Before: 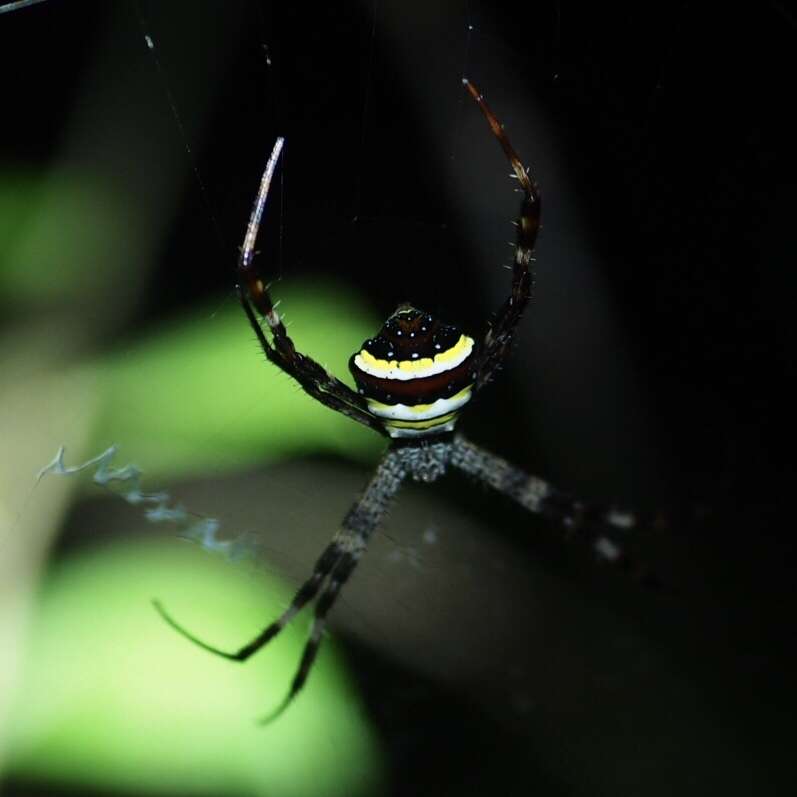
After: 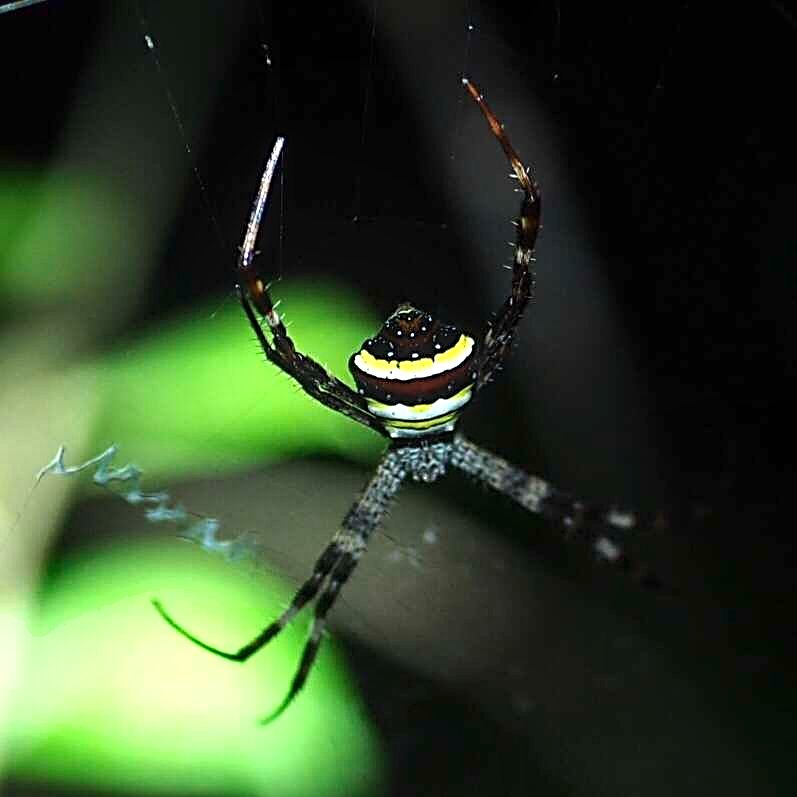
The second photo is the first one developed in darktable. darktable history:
exposure: black level correction 0, exposure 0.698 EV, compensate highlight preservation false
sharpen: radius 2.585, amount 0.682
local contrast: on, module defaults
shadows and highlights: shadows 6.56, soften with gaussian
